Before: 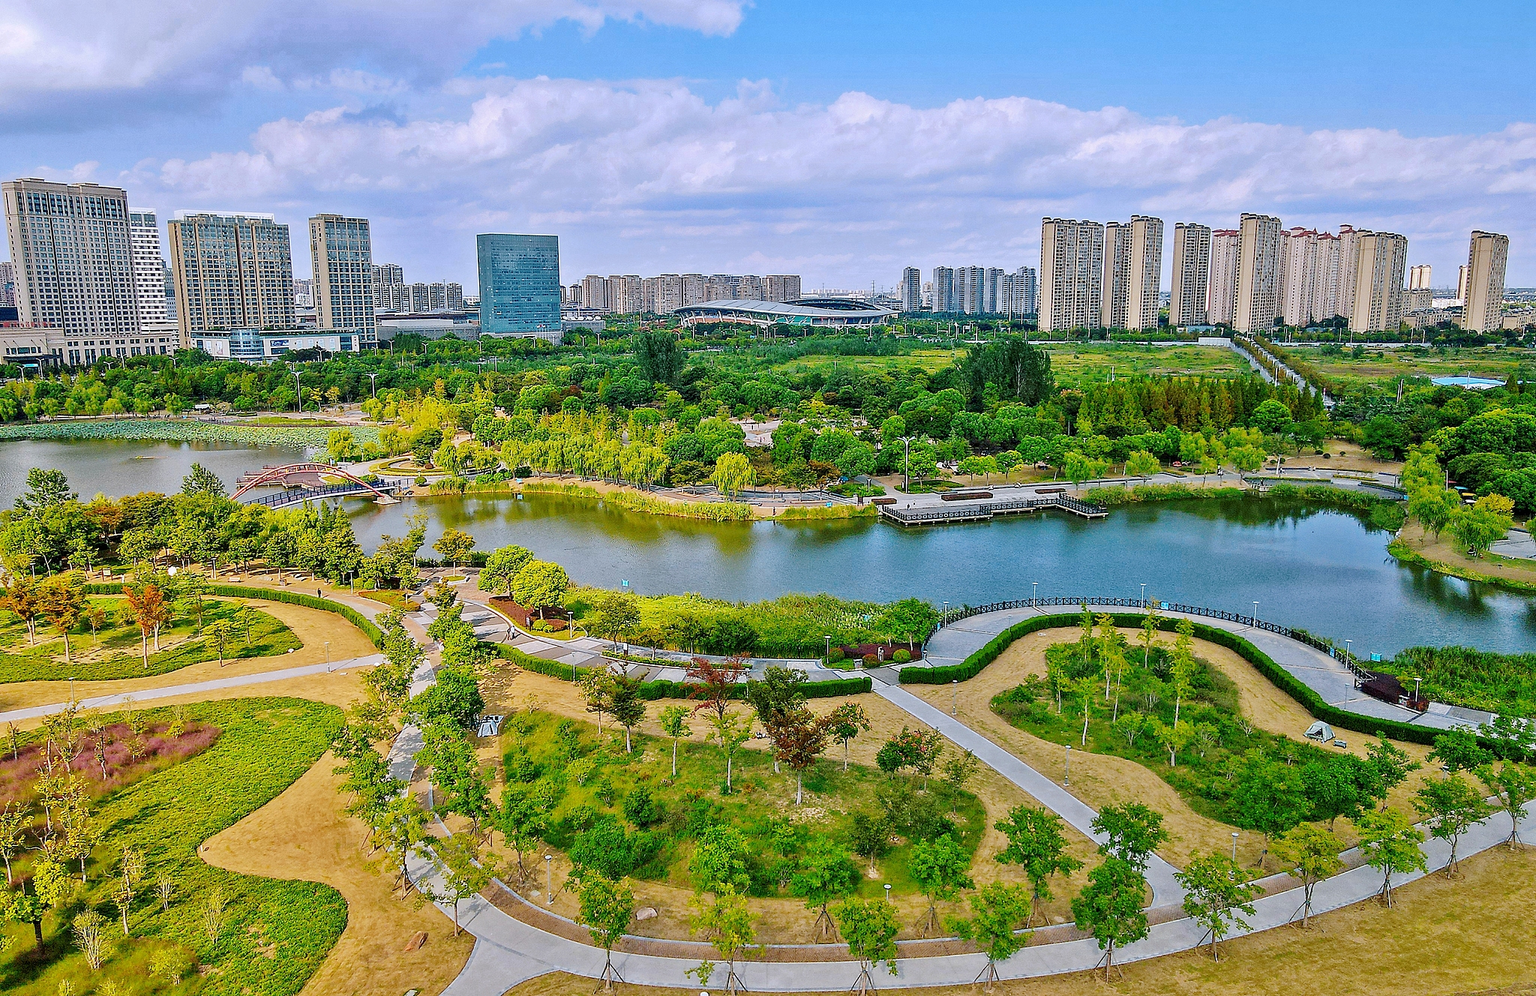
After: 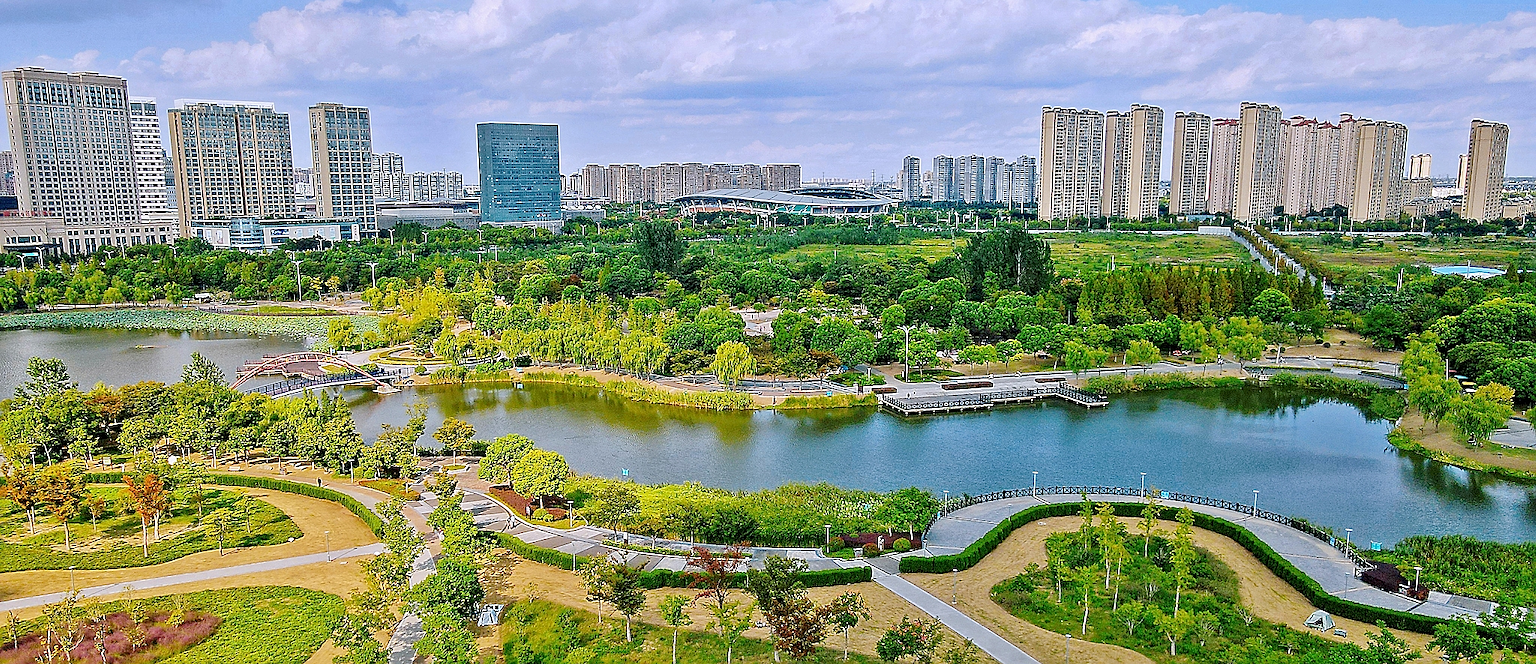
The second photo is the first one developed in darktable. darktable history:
sharpen: on, module defaults
crop: top 11.184%, bottom 22.092%
